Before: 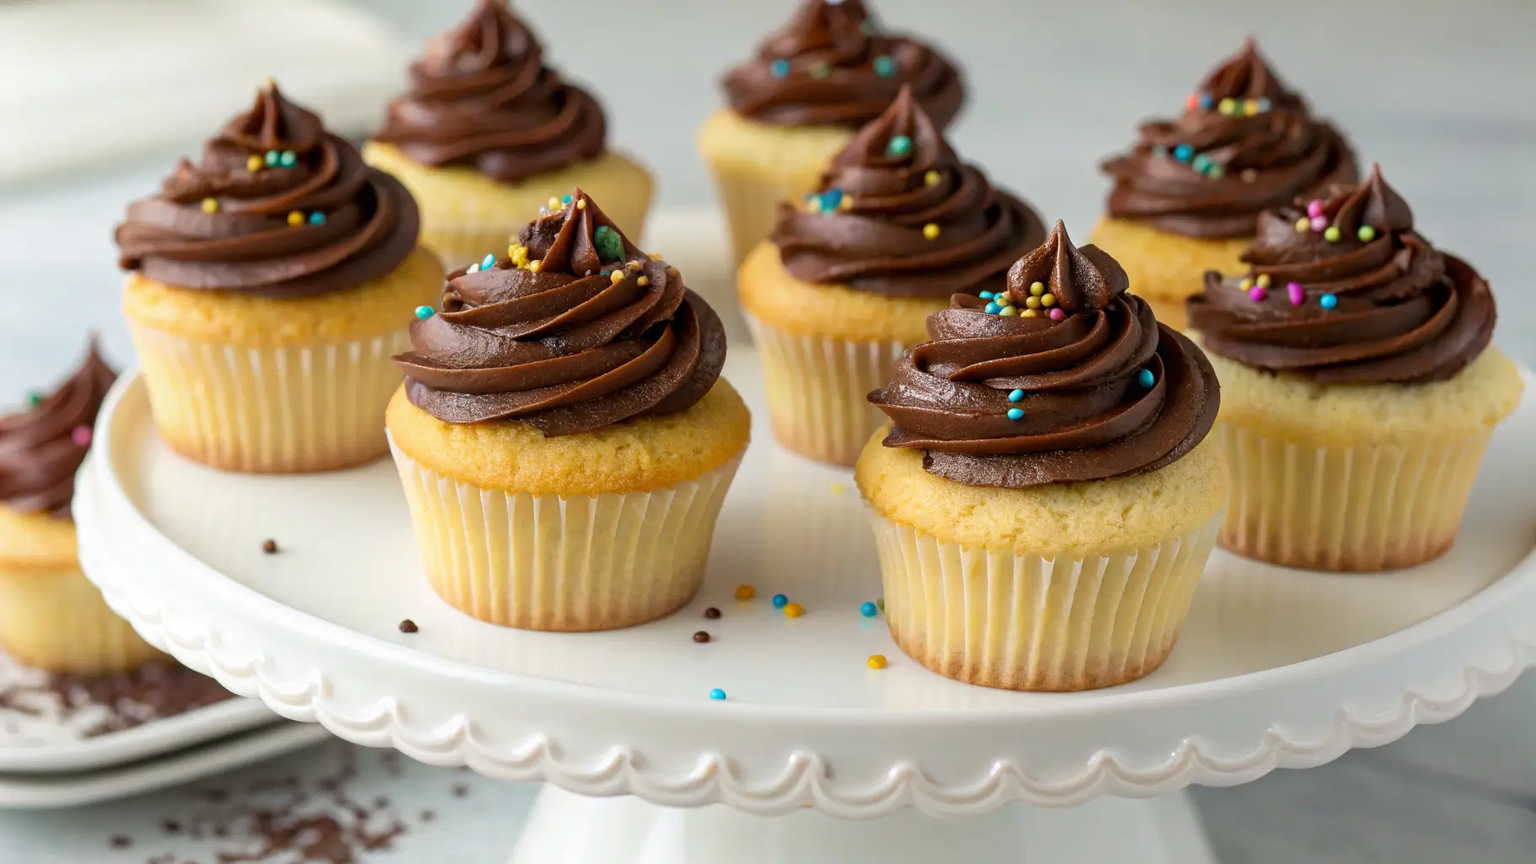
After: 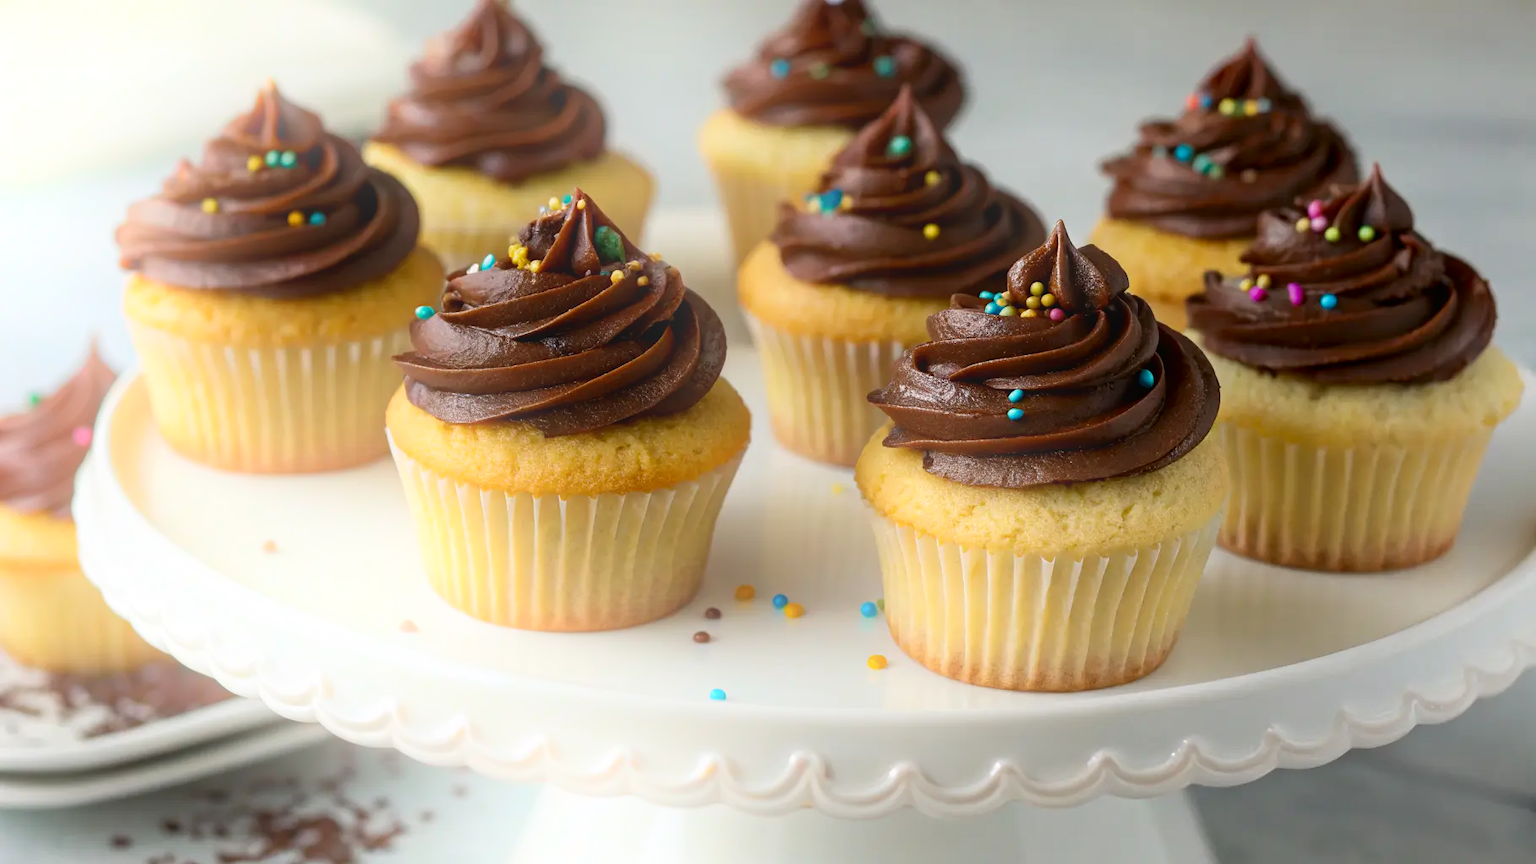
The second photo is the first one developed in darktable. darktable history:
bloom: on, module defaults
contrast brightness saturation: brightness -0.09
